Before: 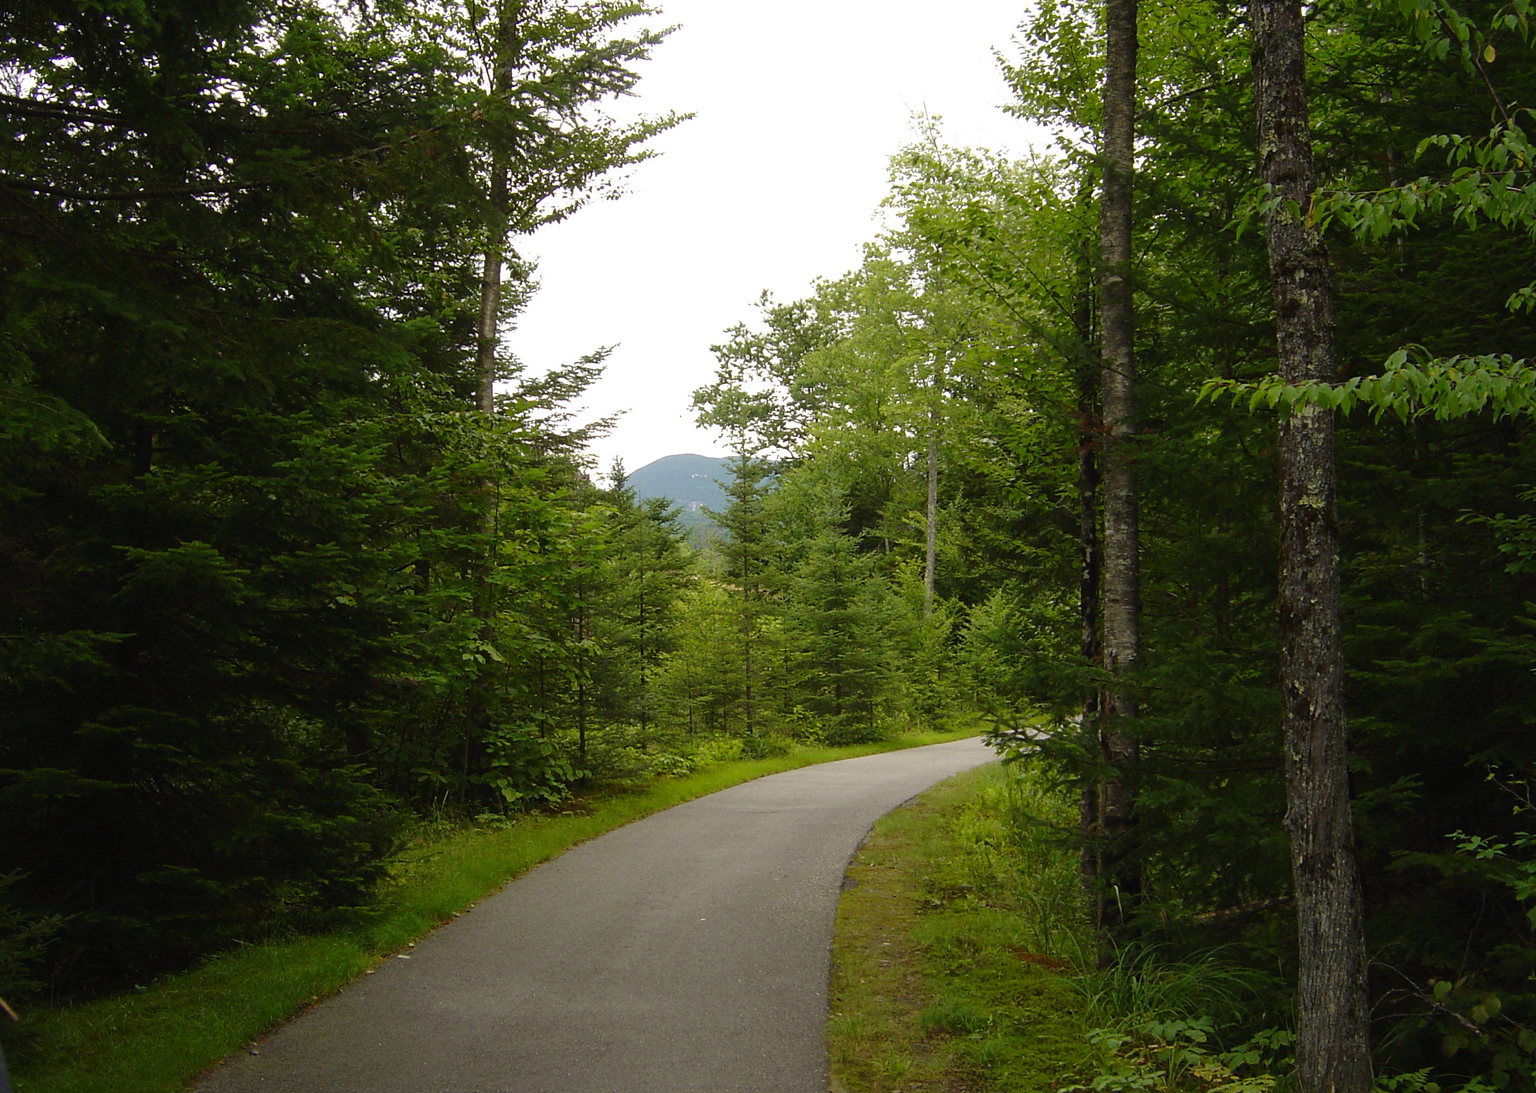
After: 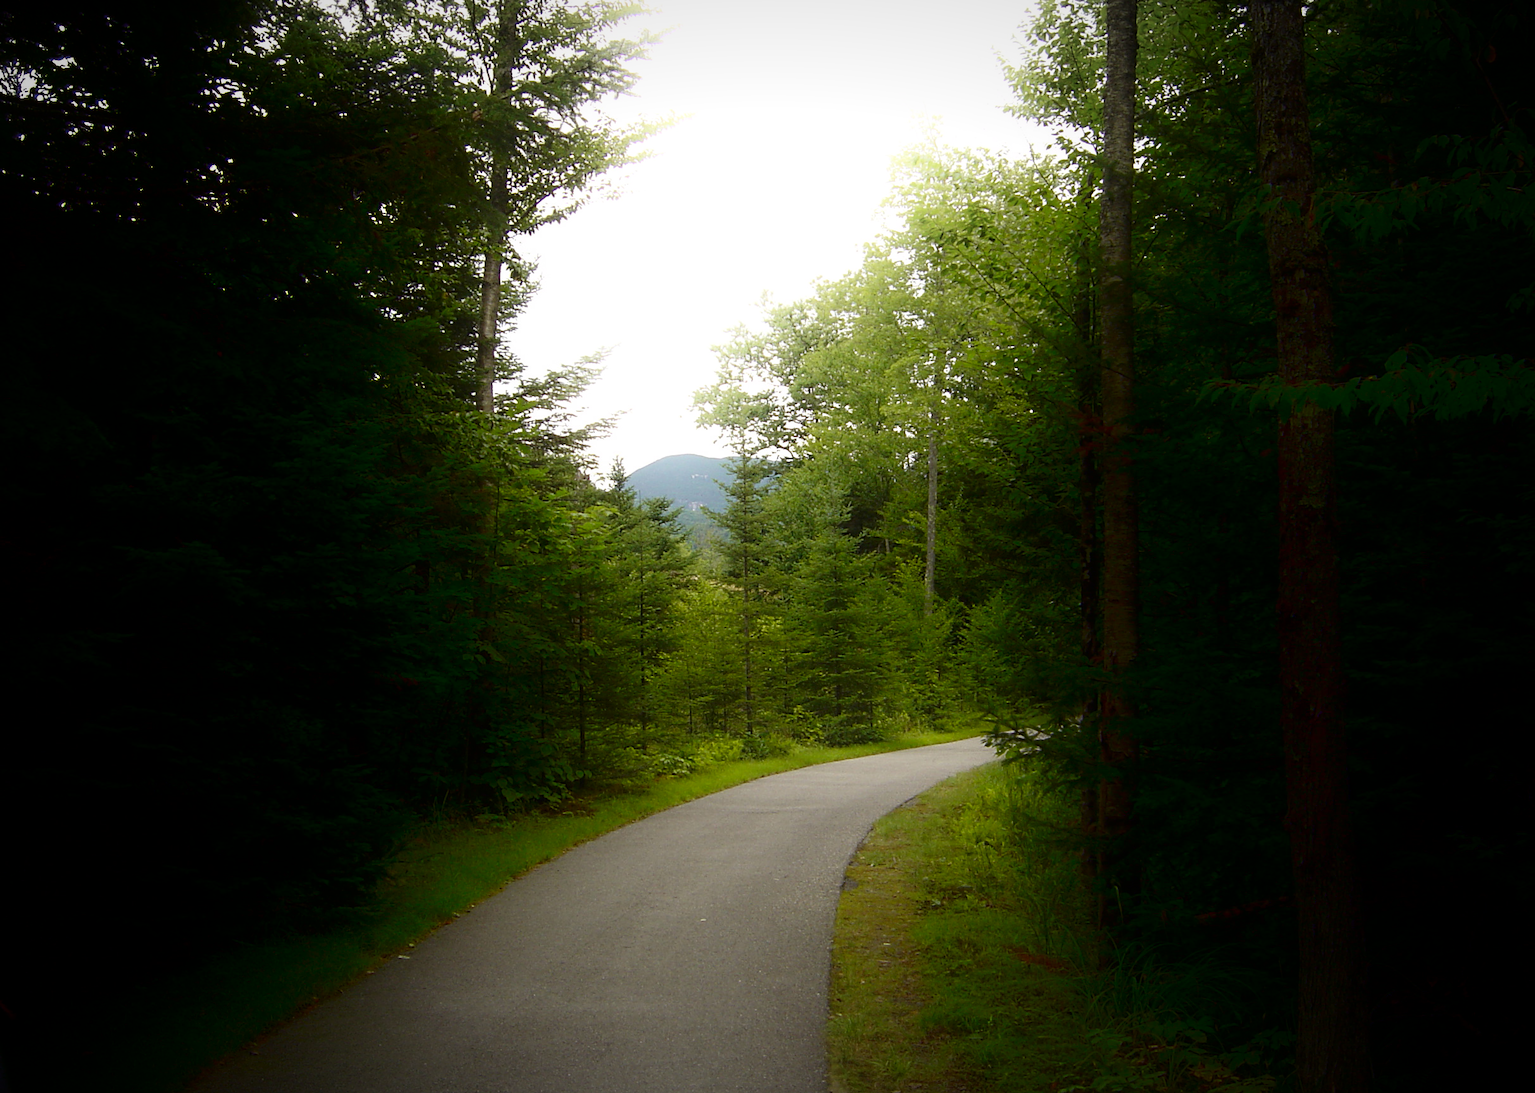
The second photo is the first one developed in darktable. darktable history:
vignetting: fall-off radius 60%, automatic ratio true
shadows and highlights: shadows -90, highlights 90, soften with gaussian
